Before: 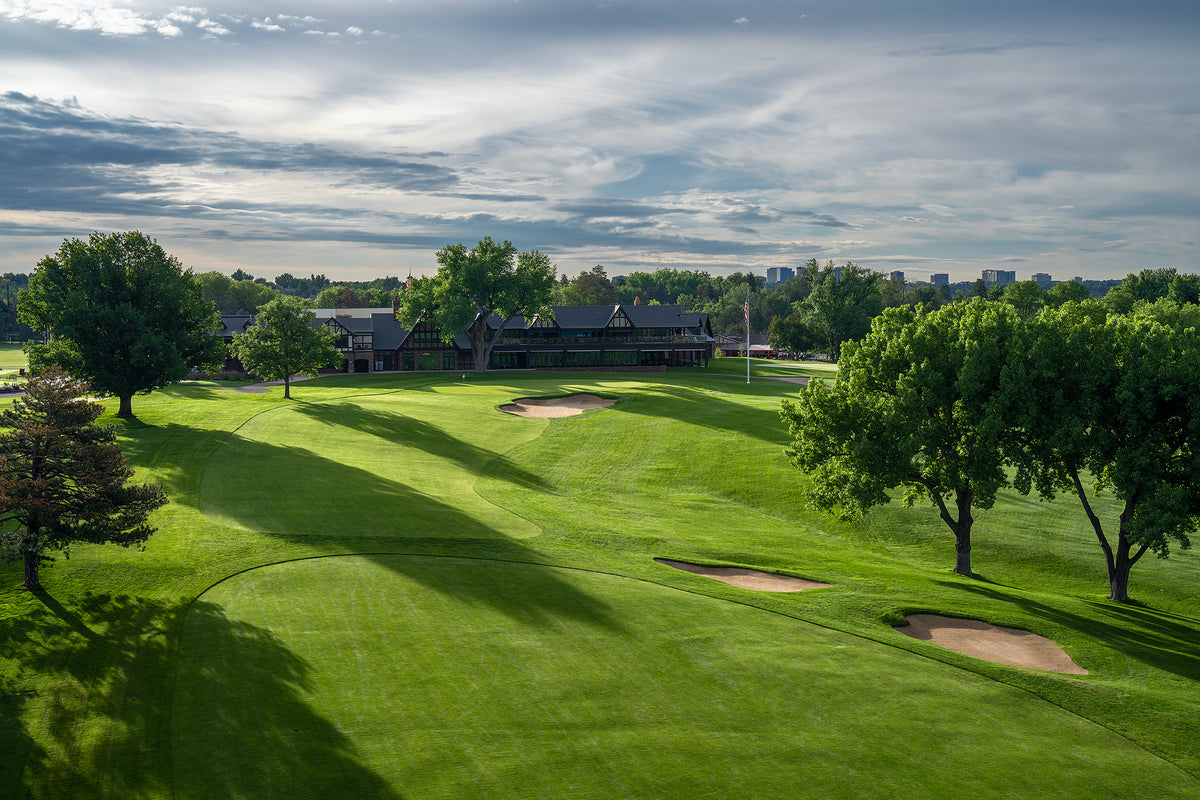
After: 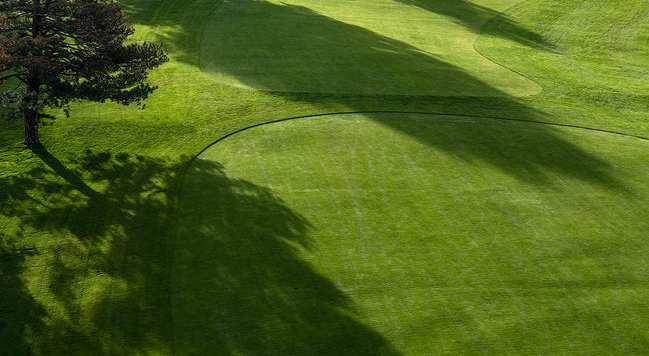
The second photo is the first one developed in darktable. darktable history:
crop and rotate: top 55.288%, right 45.877%, bottom 0.165%
